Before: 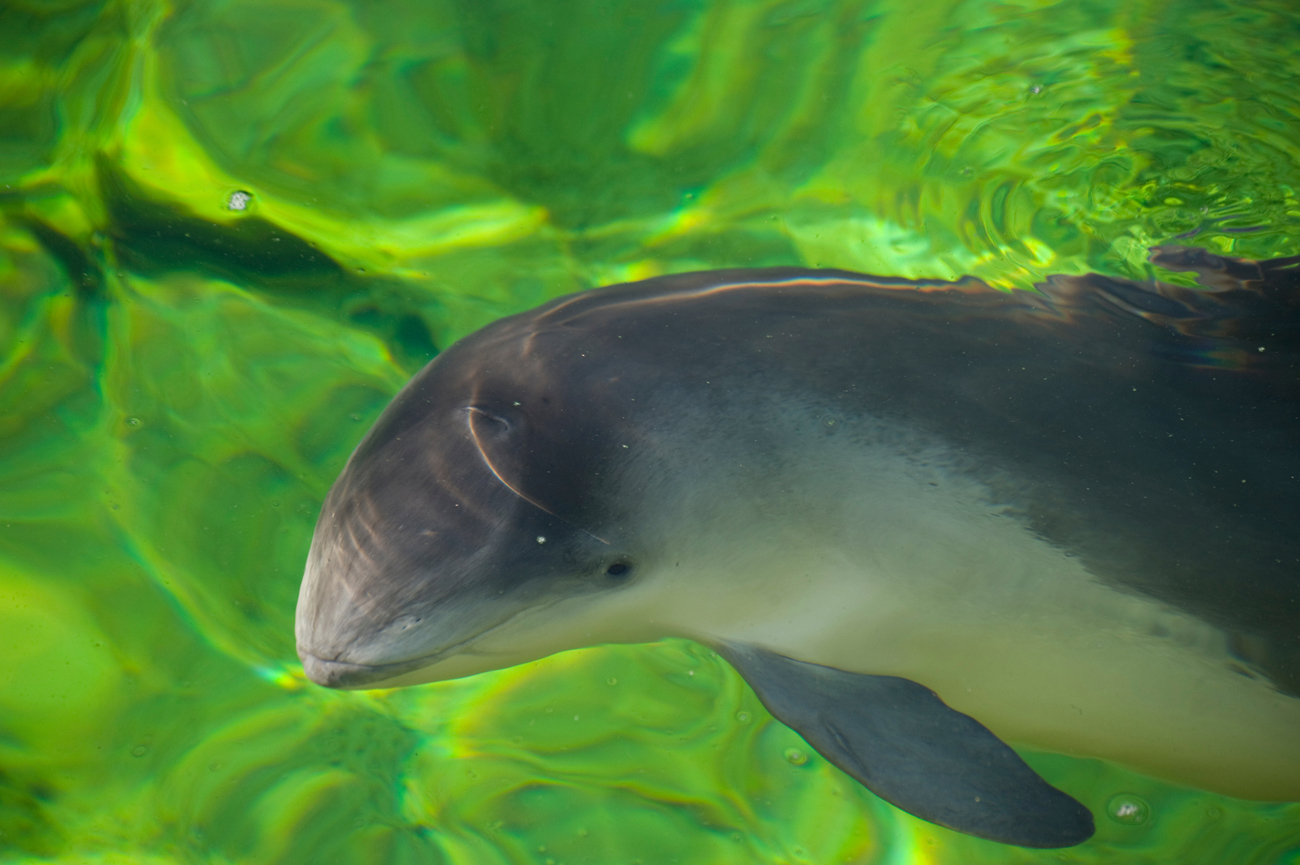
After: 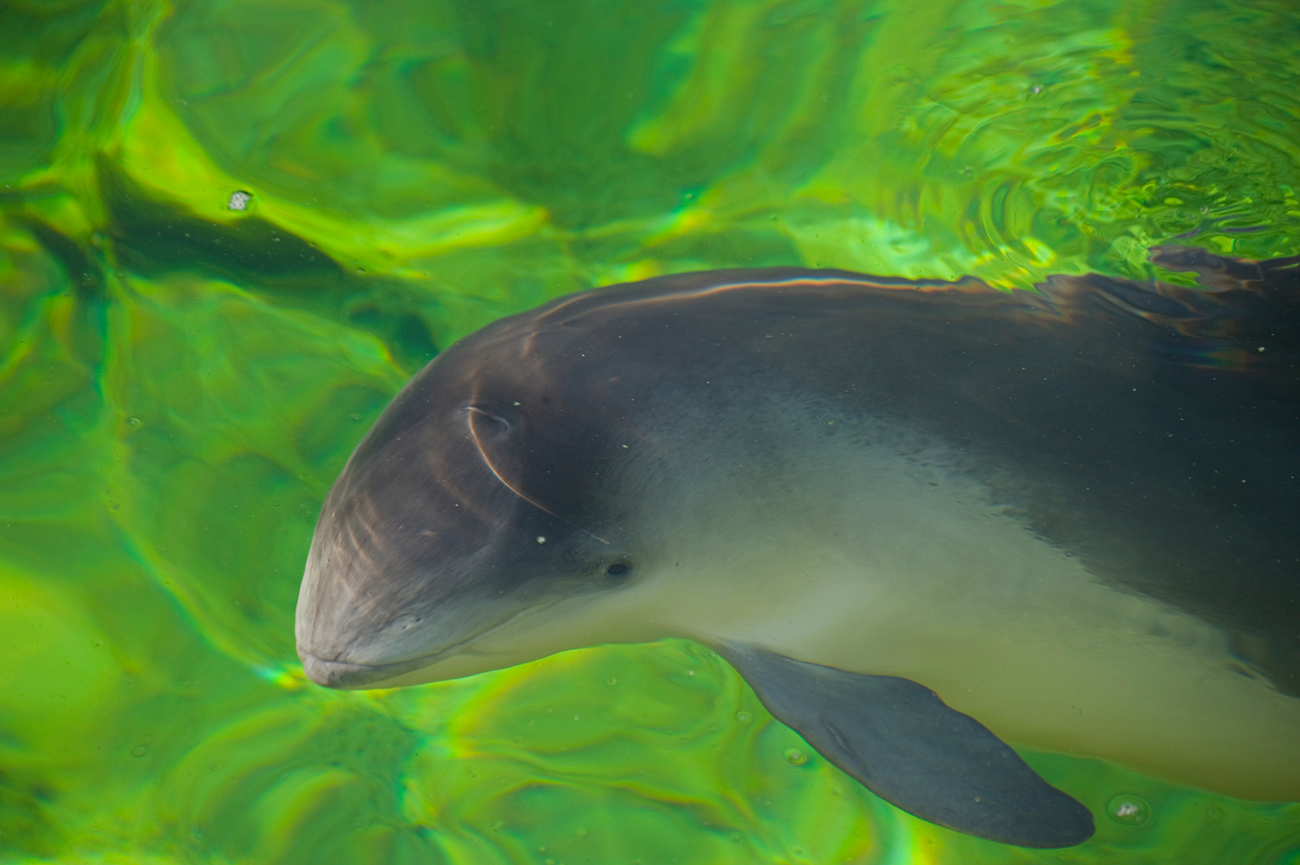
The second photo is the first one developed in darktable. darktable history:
contrast equalizer: y [[0.439, 0.44, 0.442, 0.457, 0.493, 0.498], [0.5 ×6], [0.5 ×6], [0 ×6], [0 ×6]]
